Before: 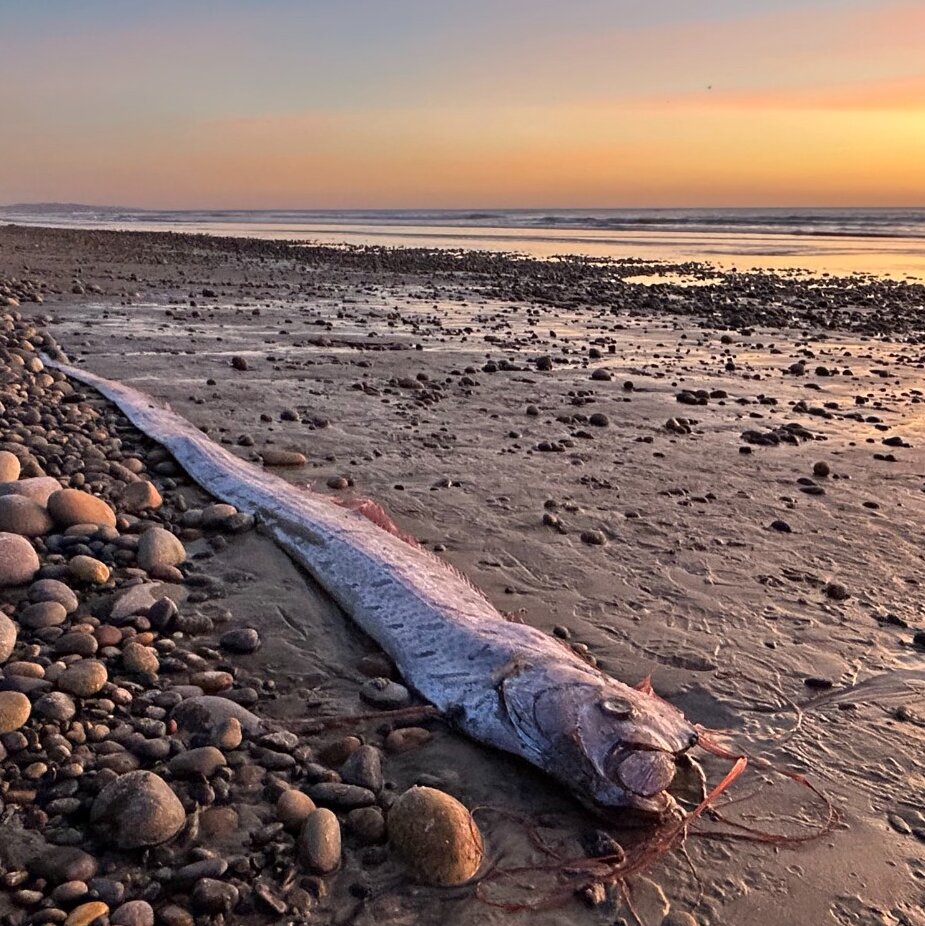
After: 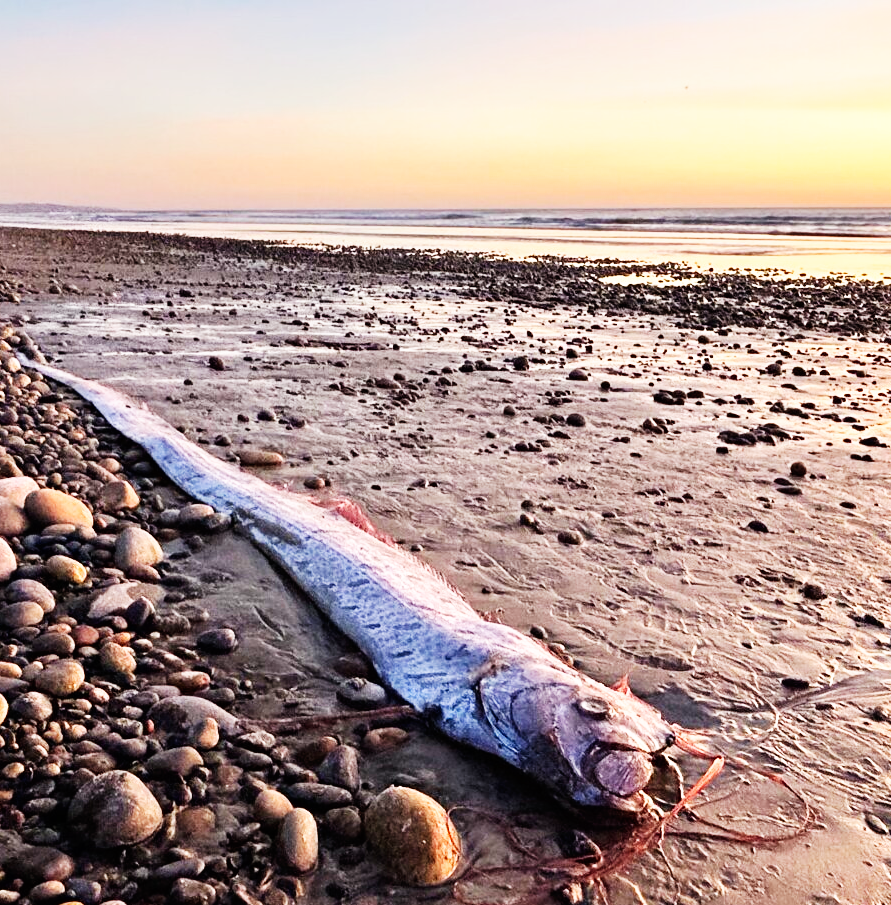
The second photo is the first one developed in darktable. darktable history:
crop and rotate: left 2.536%, right 1.107%, bottom 2.246%
base curve: curves: ch0 [(0, 0) (0.007, 0.004) (0.027, 0.03) (0.046, 0.07) (0.207, 0.54) (0.442, 0.872) (0.673, 0.972) (1, 1)], preserve colors none
